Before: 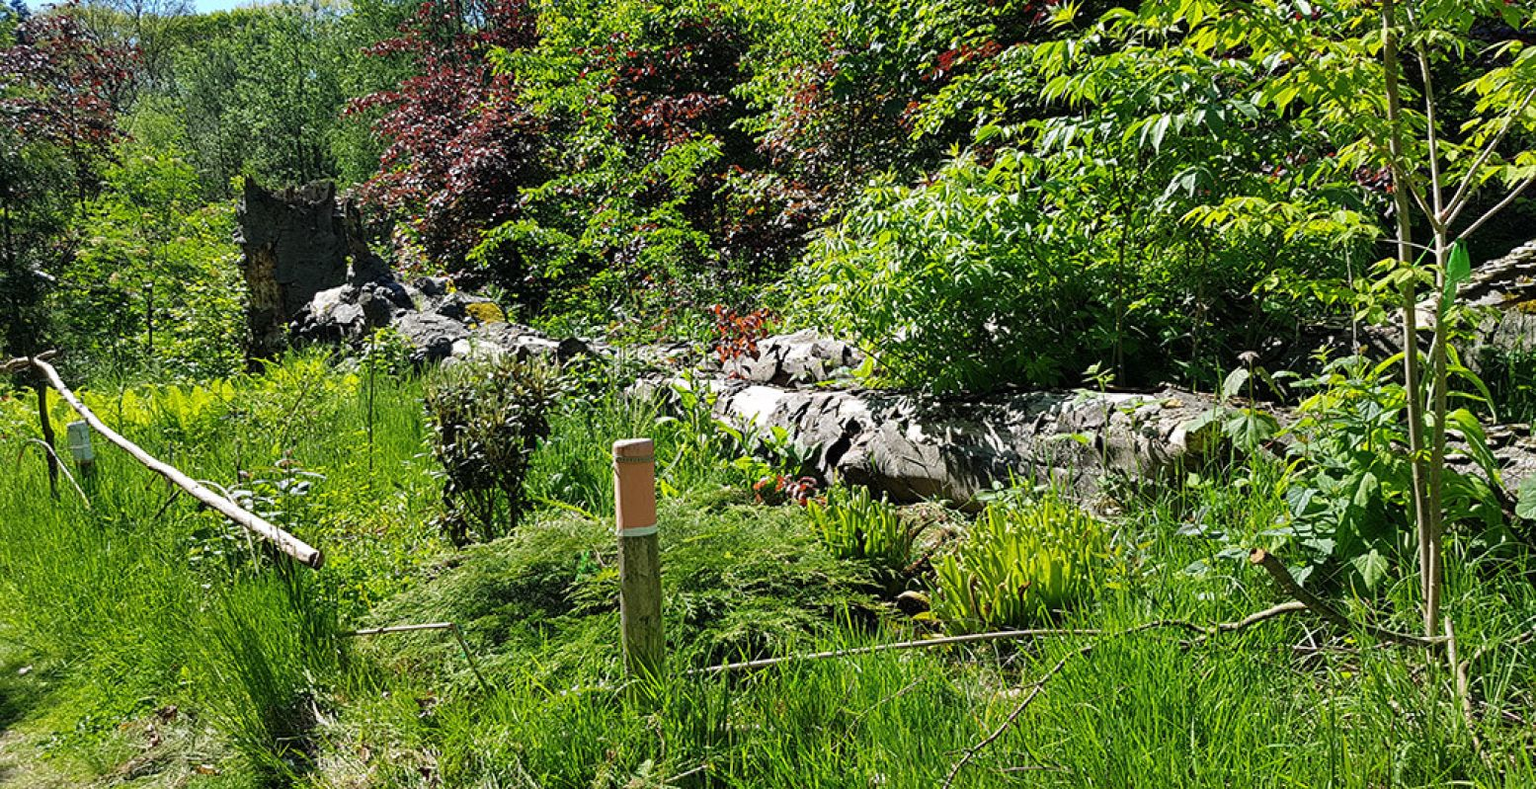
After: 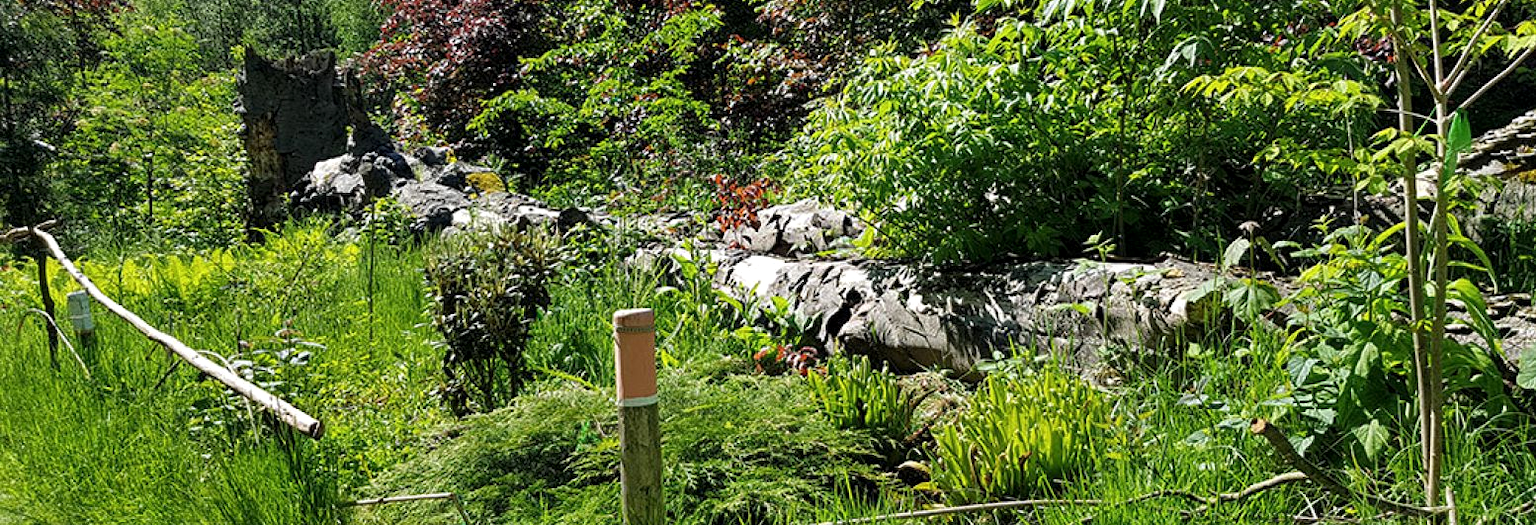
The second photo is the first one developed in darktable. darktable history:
crop: top 16.612%, bottom 16.721%
local contrast: highlights 106%, shadows 101%, detail 119%, midtone range 0.2
